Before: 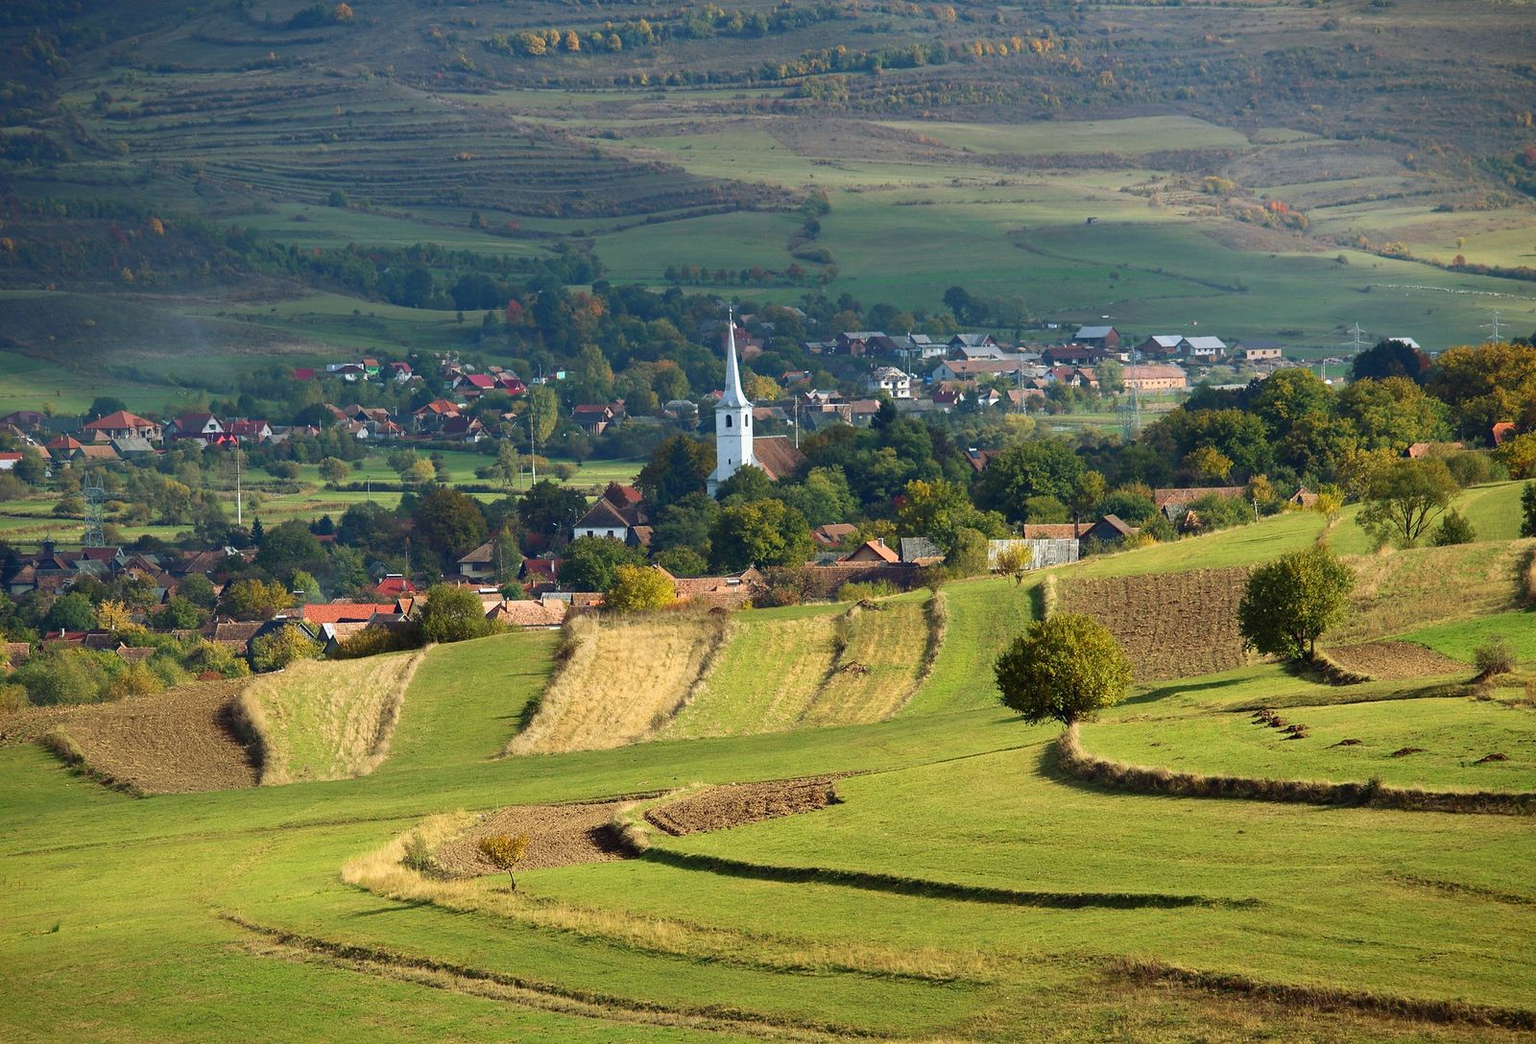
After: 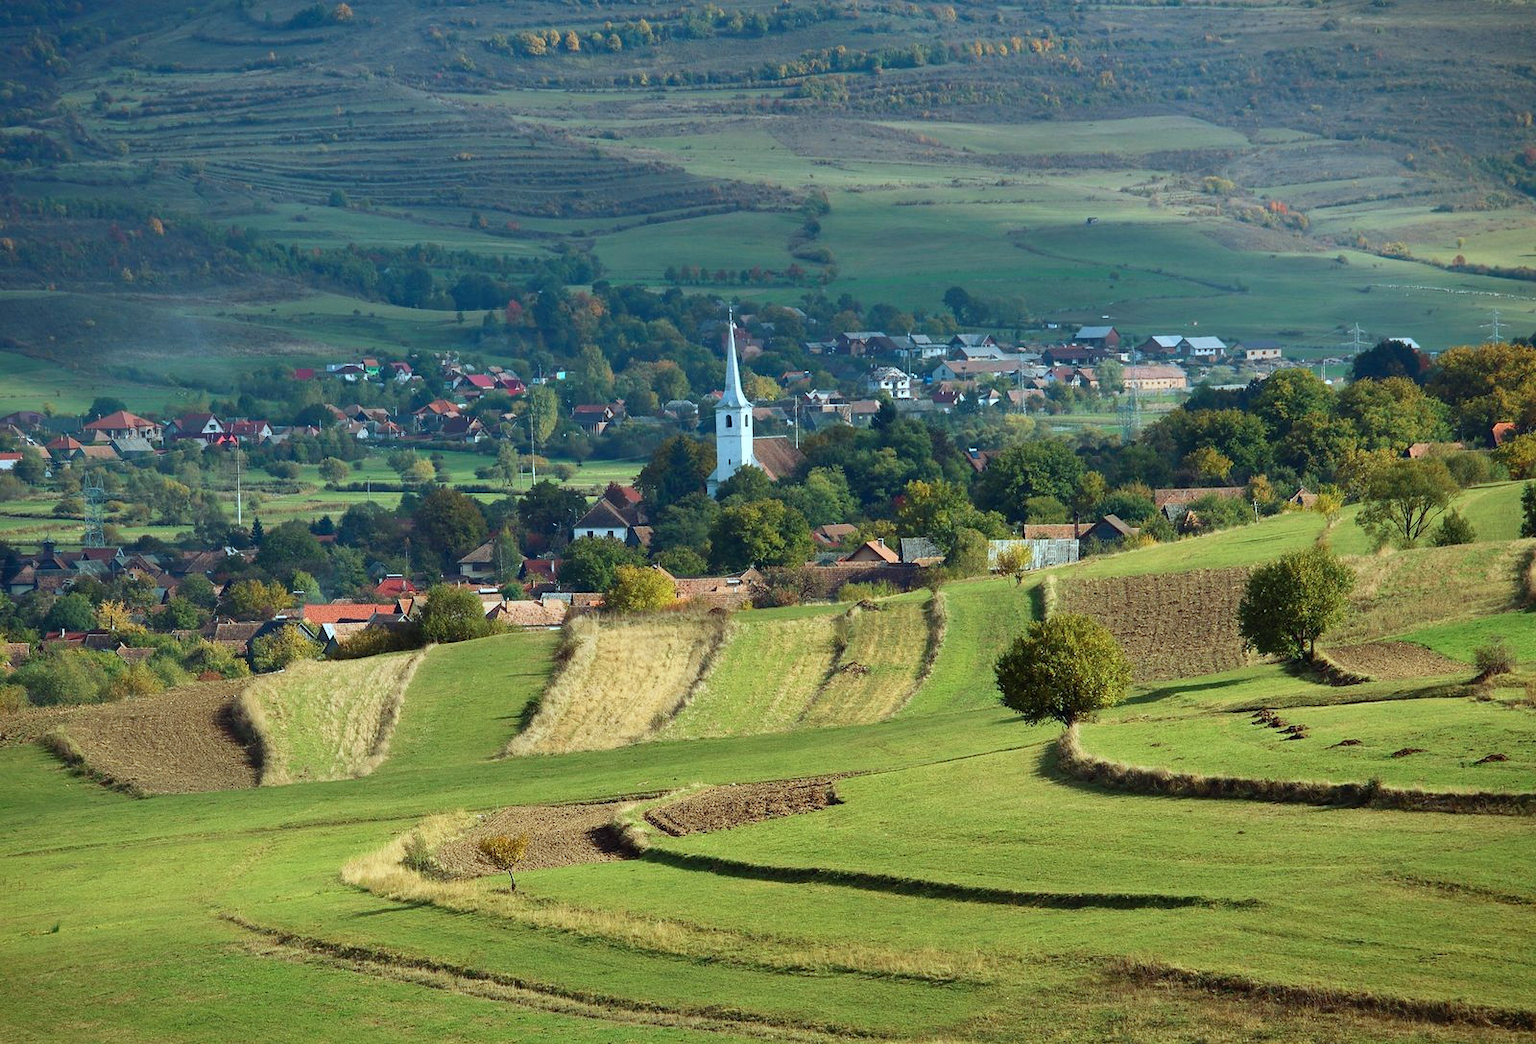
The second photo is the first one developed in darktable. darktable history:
shadows and highlights: low approximation 0.01, soften with gaussian
color correction: highlights a* -10.04, highlights b* -10.37
